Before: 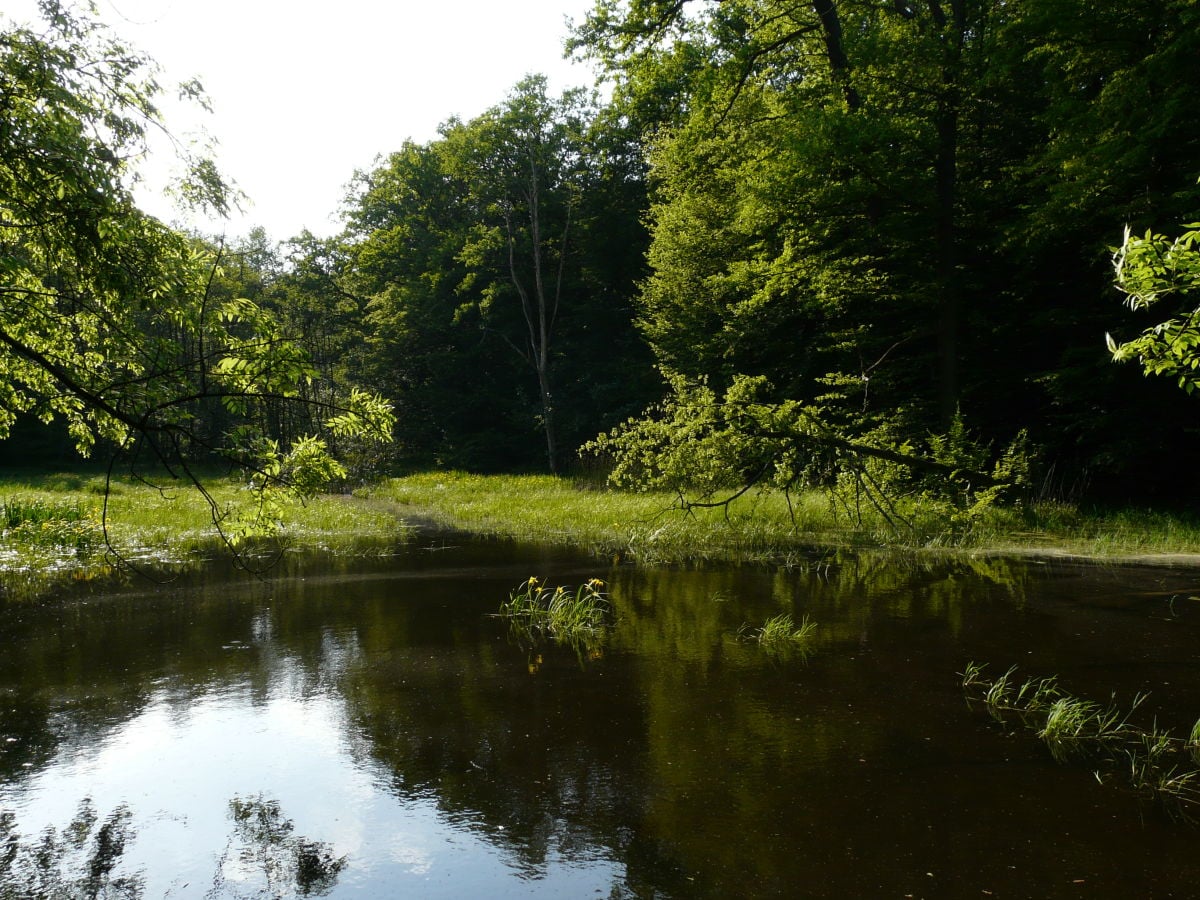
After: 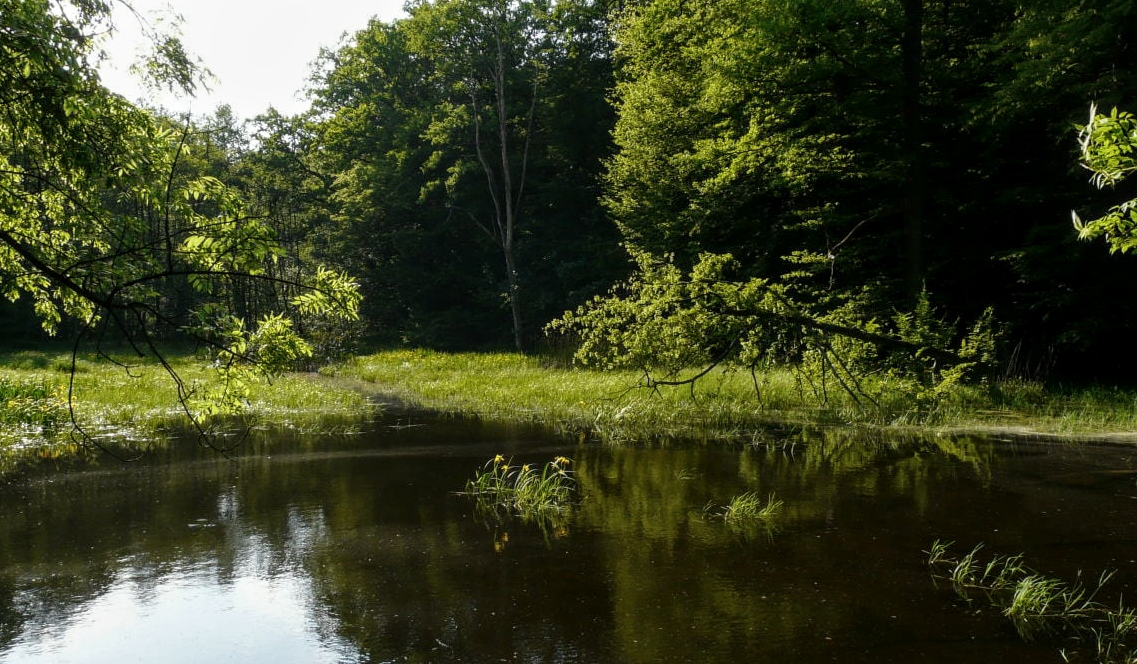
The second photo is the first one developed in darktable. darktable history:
local contrast: on, module defaults
crop and rotate: left 2.915%, top 13.564%, right 2.279%, bottom 12.652%
